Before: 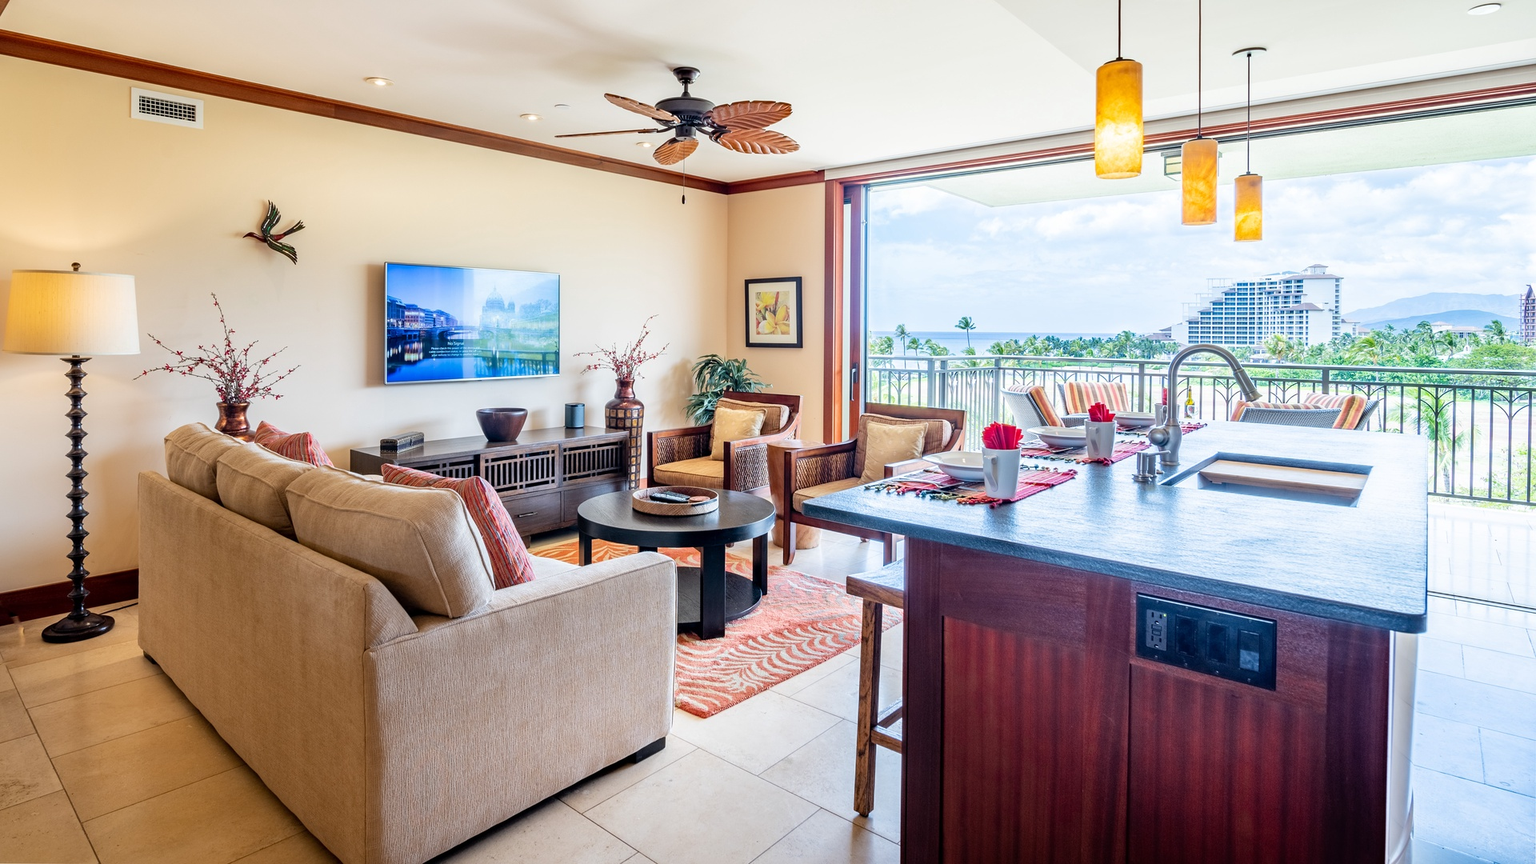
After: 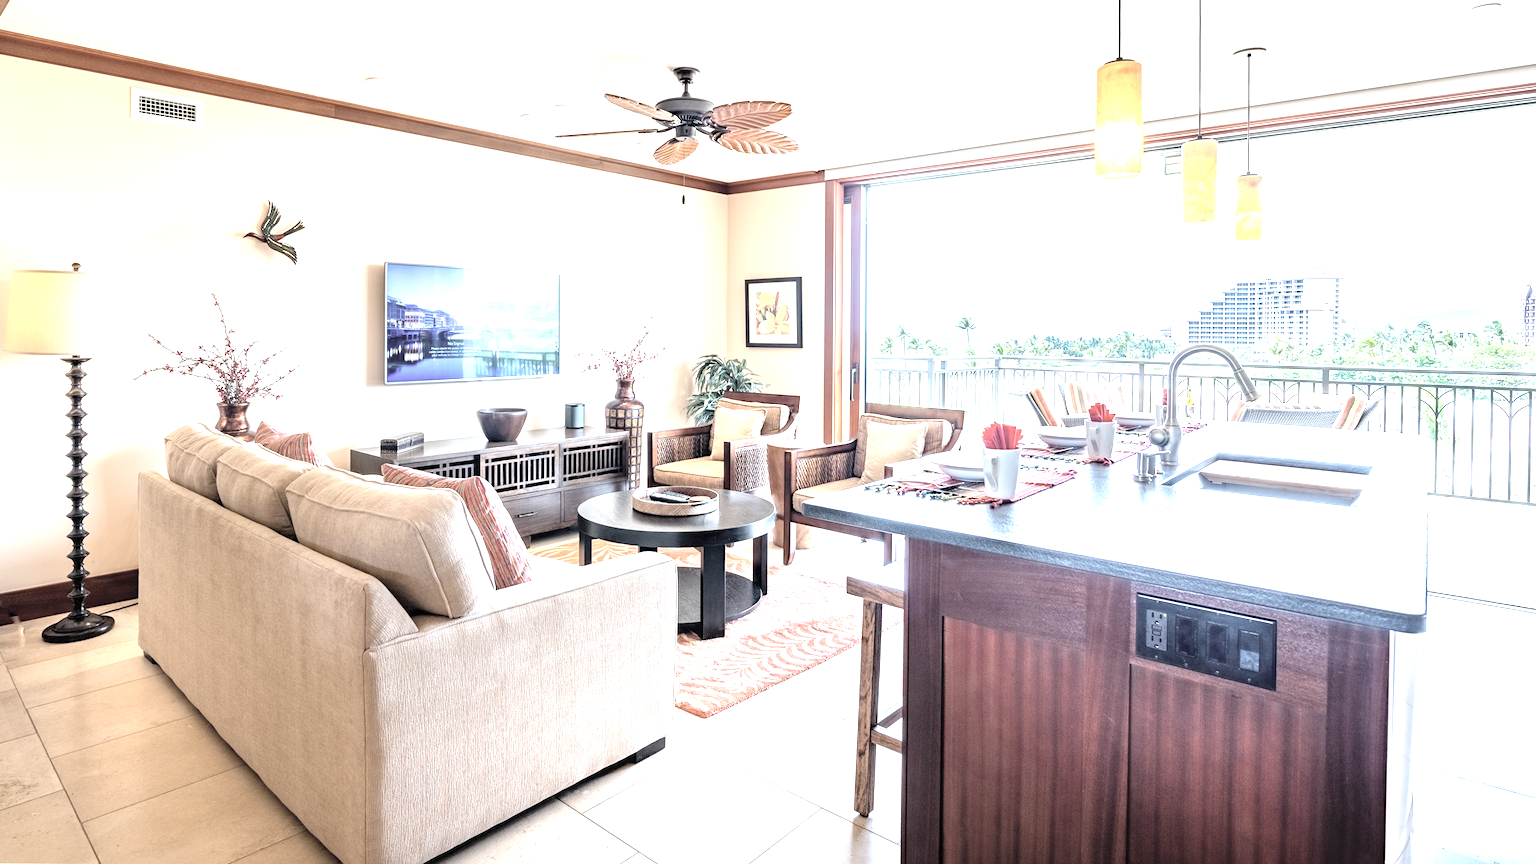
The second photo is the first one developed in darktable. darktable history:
contrast brightness saturation: brightness 0.183, saturation -0.517
exposure: black level correction 0, exposure 1.2 EV, compensate highlight preservation false
local contrast: highlights 104%, shadows 98%, detail 120%, midtone range 0.2
